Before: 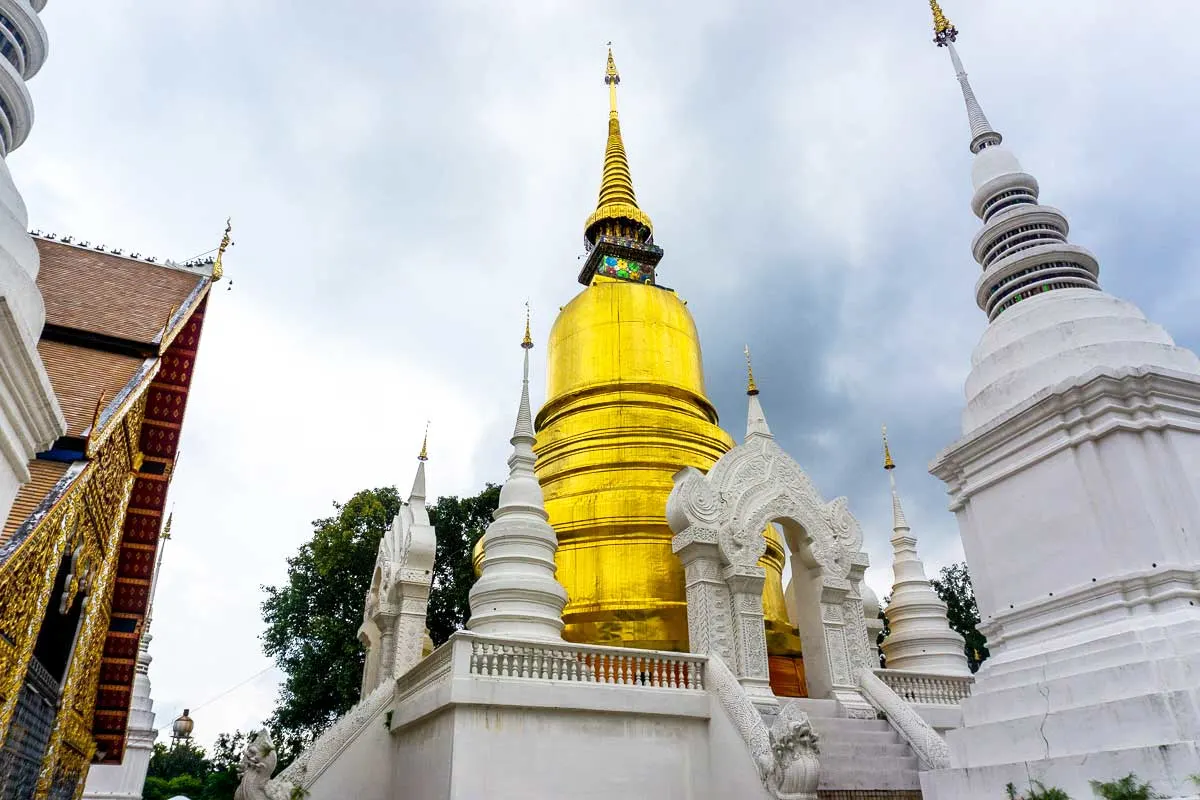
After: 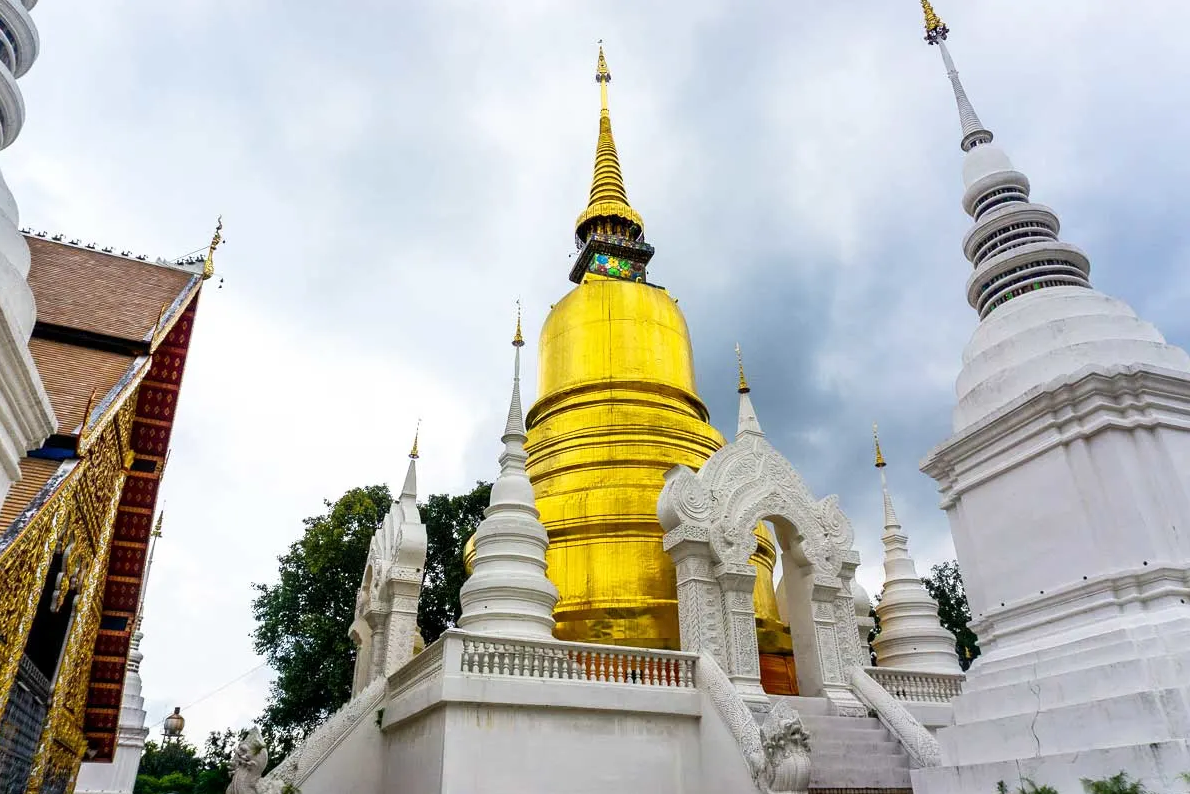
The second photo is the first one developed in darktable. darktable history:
crop and rotate: left 0.802%, top 0.36%, bottom 0.352%
